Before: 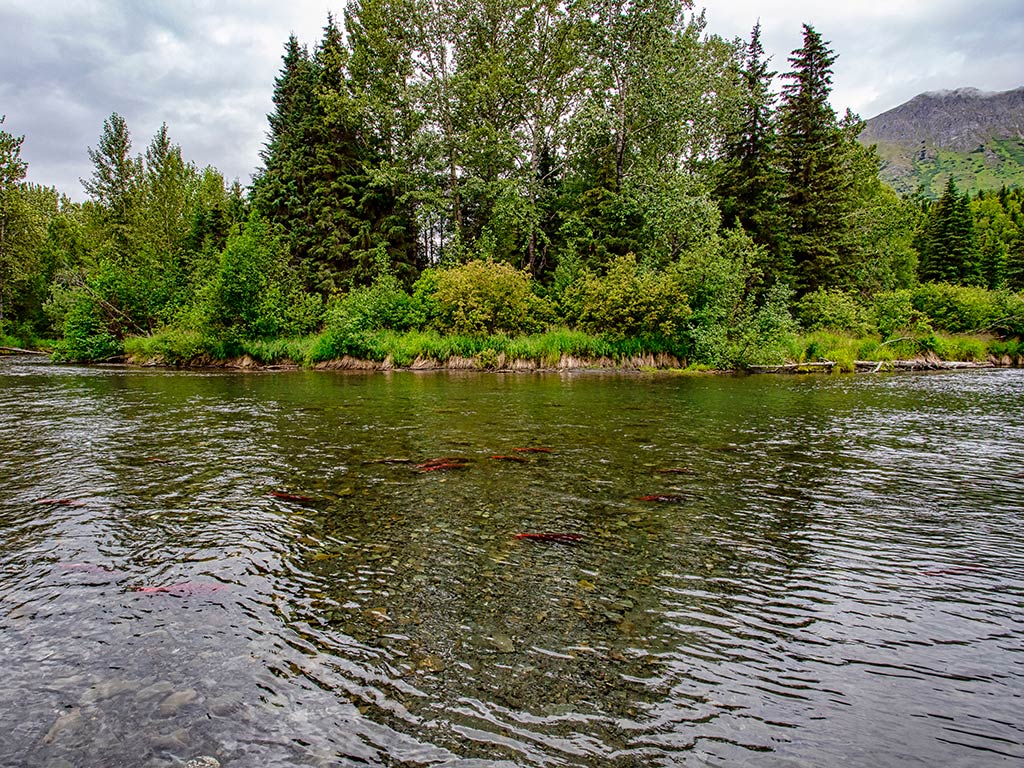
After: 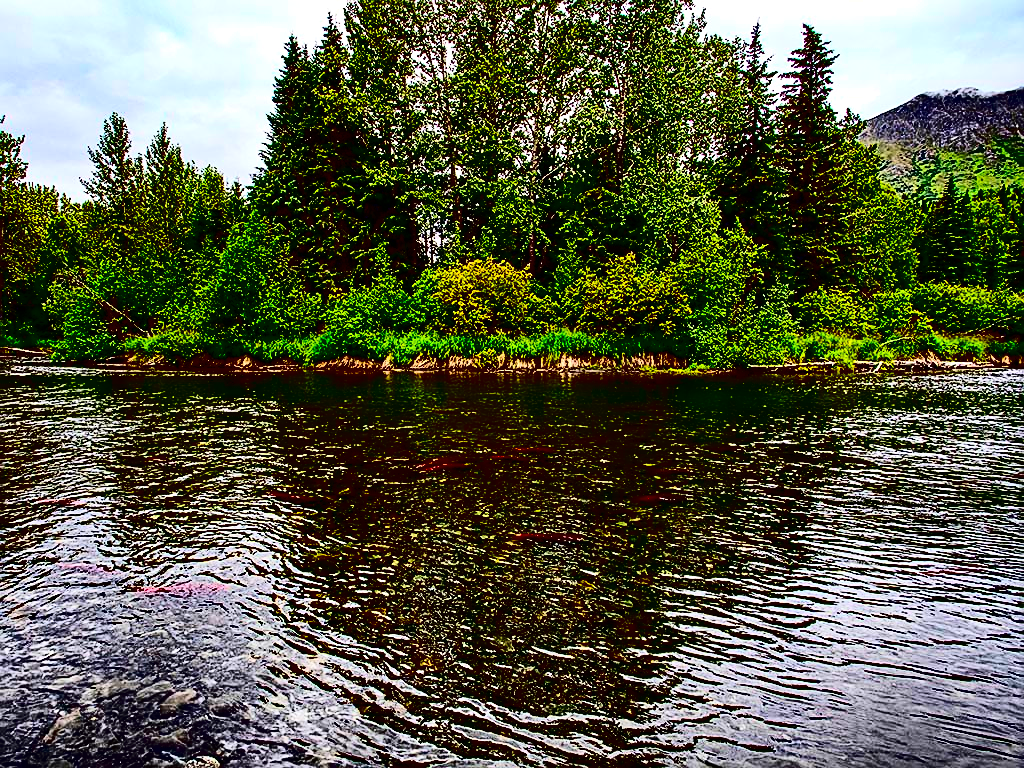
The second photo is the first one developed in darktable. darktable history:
exposure: exposure 0.203 EV, compensate highlight preservation false
contrast brightness saturation: contrast 0.764, brightness -0.988, saturation 0.997
sharpen: on, module defaults
